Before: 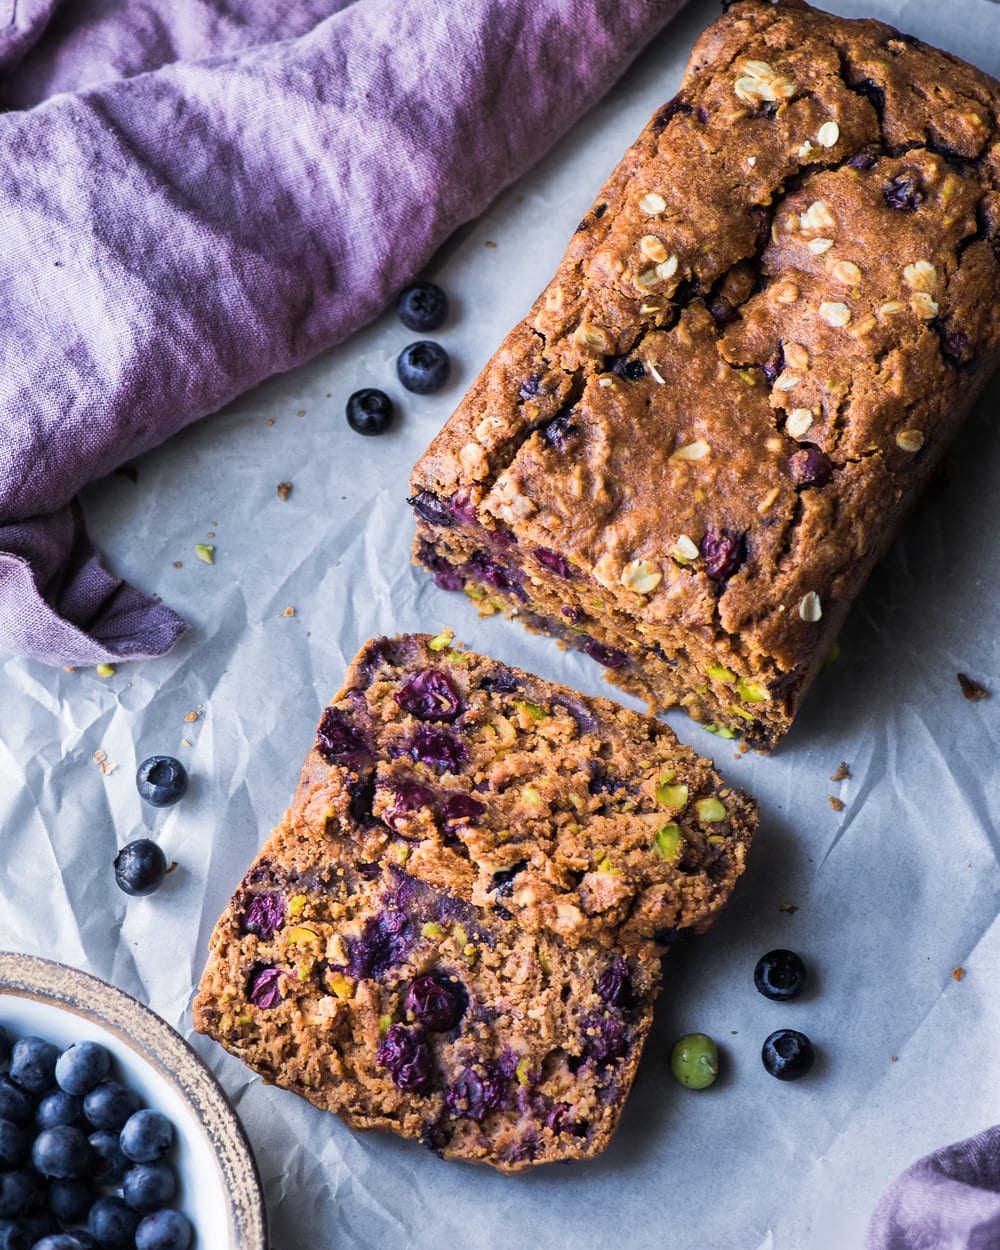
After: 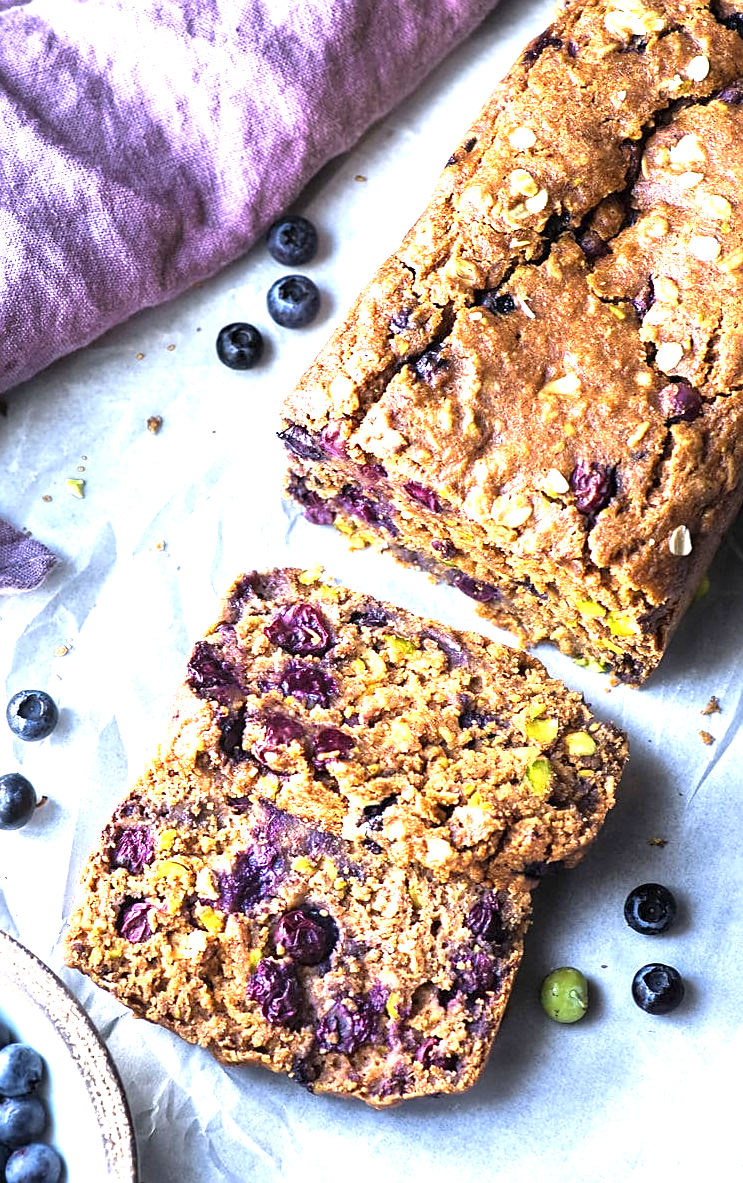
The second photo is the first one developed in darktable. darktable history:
sharpen: radius 1.957
crop and rotate: left 13.084%, top 5.283%, right 12.608%
exposure: black level correction 0, exposure 1.391 EV, compensate highlight preservation false
